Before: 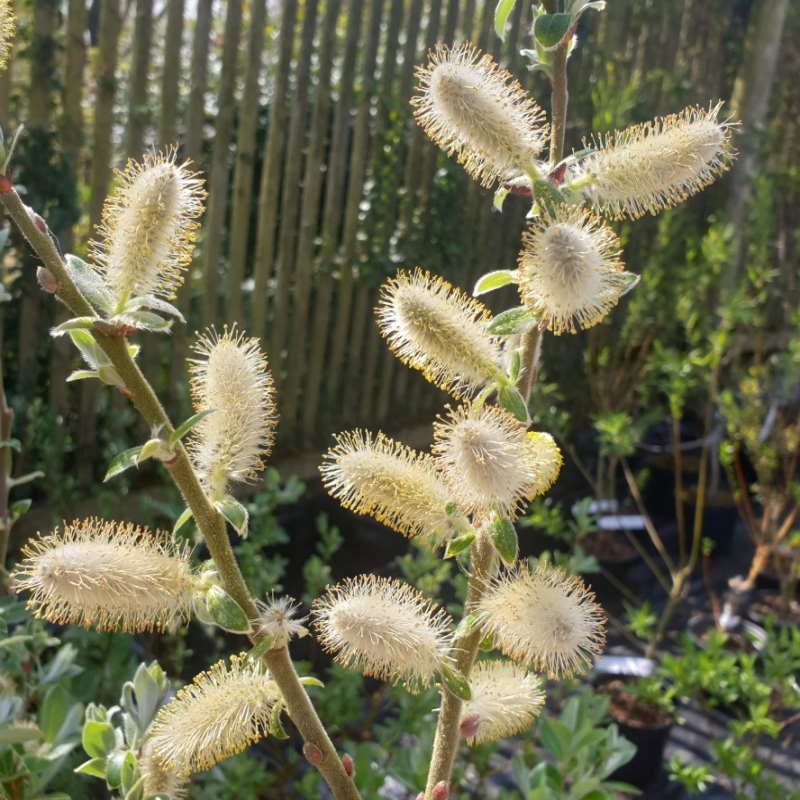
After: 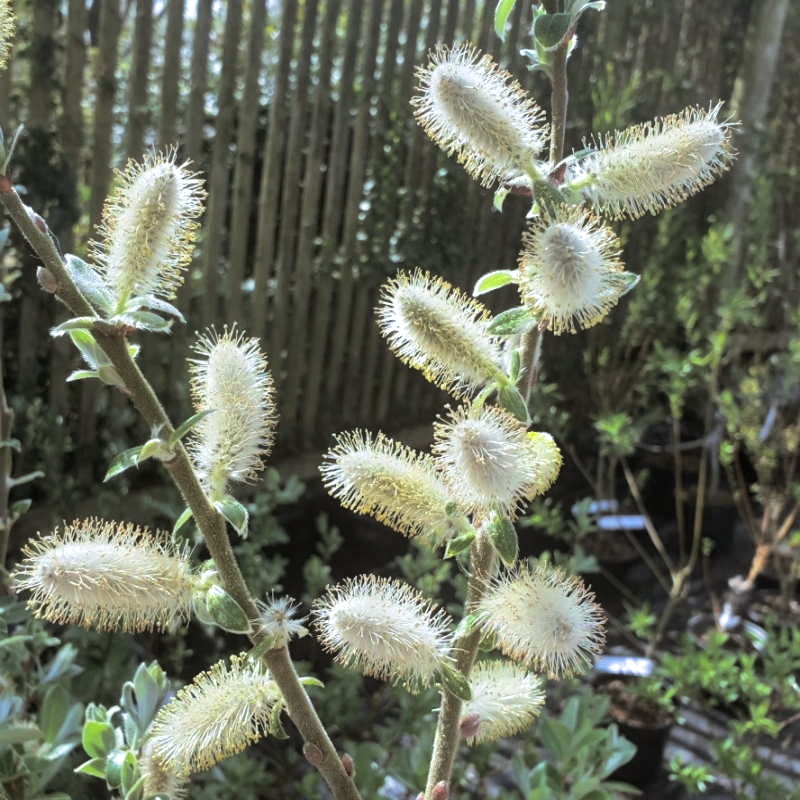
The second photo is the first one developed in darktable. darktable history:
color calibration: illuminant Planckian (black body), x 0.378, y 0.375, temperature 4065 K
split-toning: shadows › hue 46.8°, shadows › saturation 0.17, highlights › hue 316.8°, highlights › saturation 0.27, balance -51.82
shadows and highlights: soften with gaussian
color balance: contrast 10%
